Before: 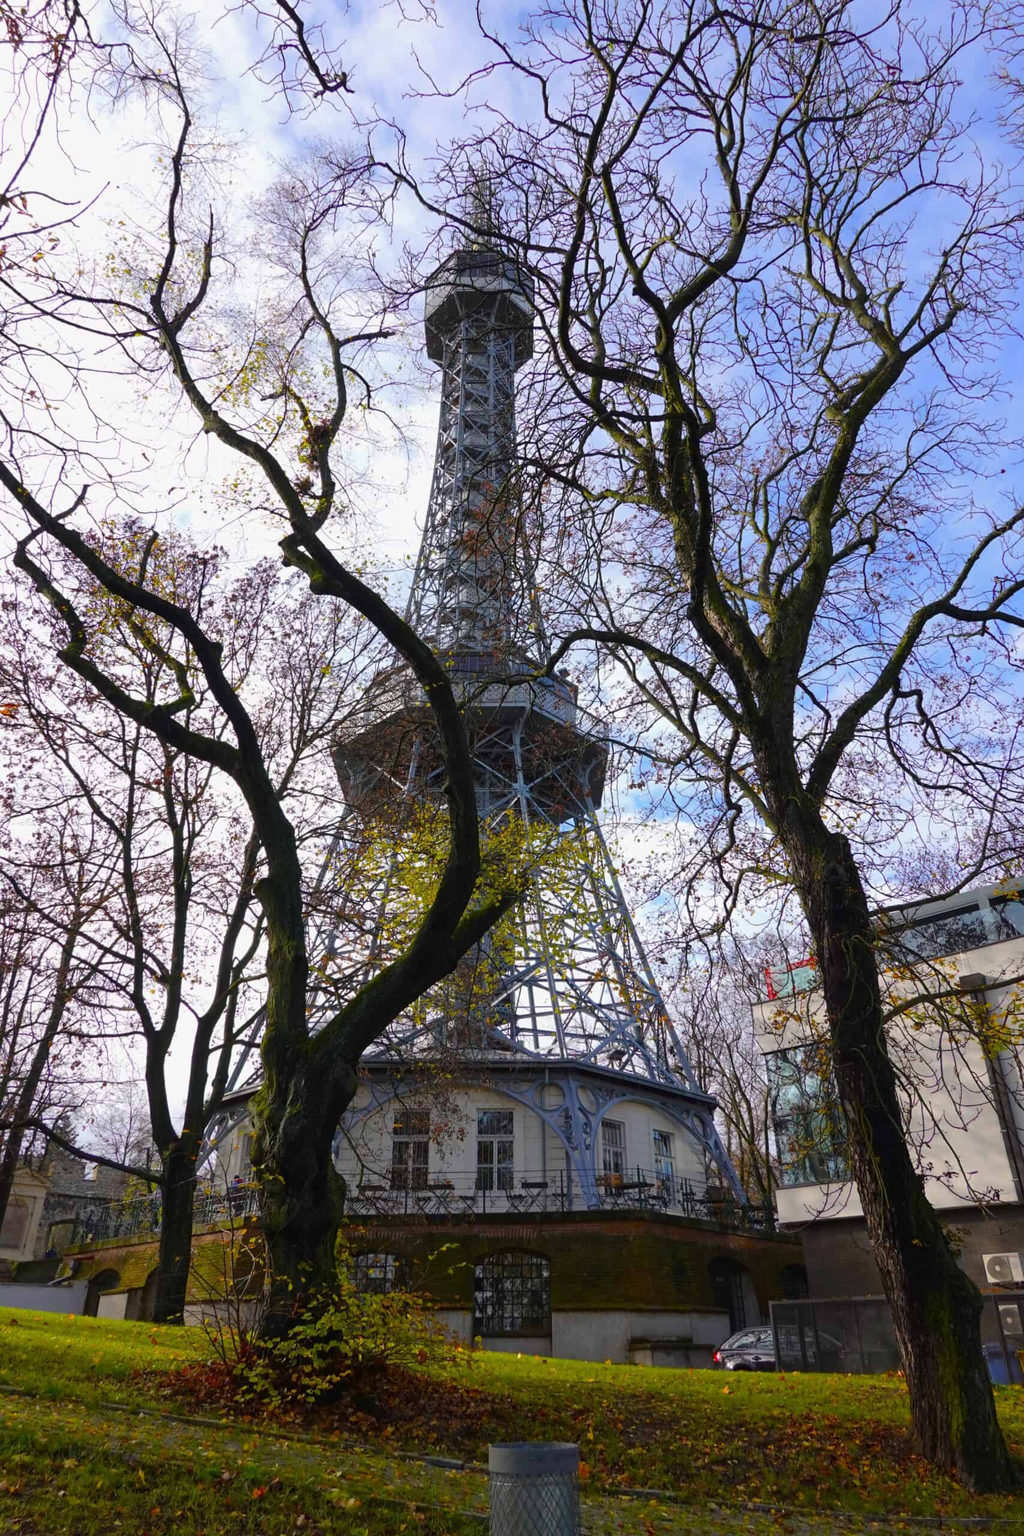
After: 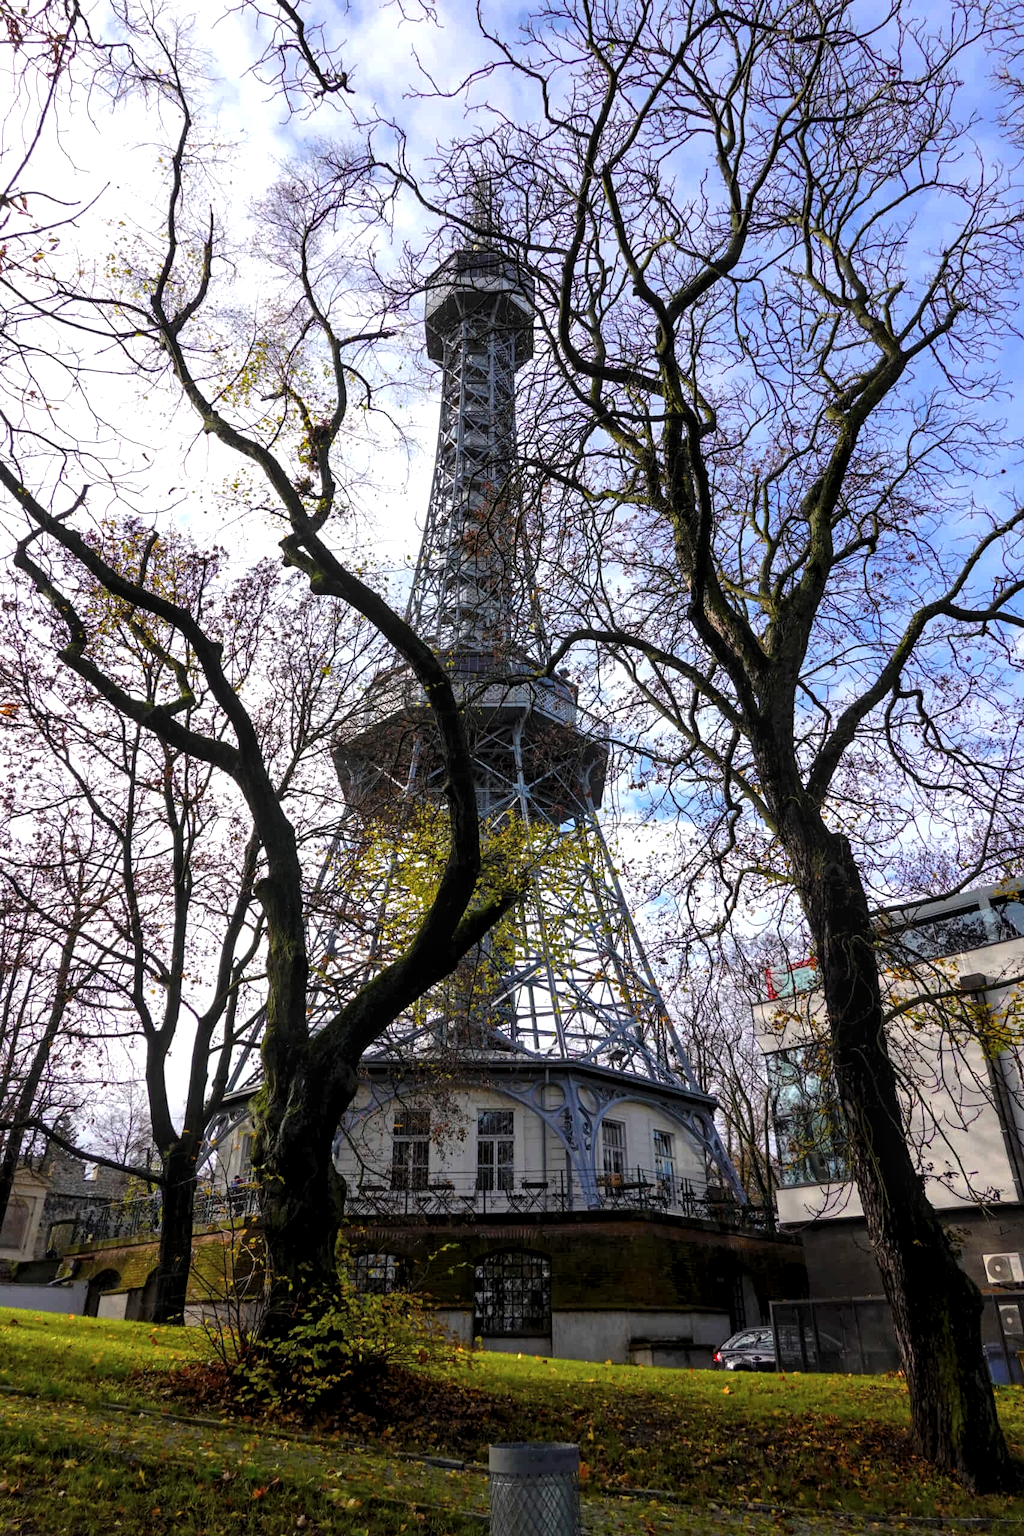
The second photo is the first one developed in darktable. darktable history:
local contrast: on, module defaults
levels: black 0.104%, levels [0.052, 0.496, 0.908]
